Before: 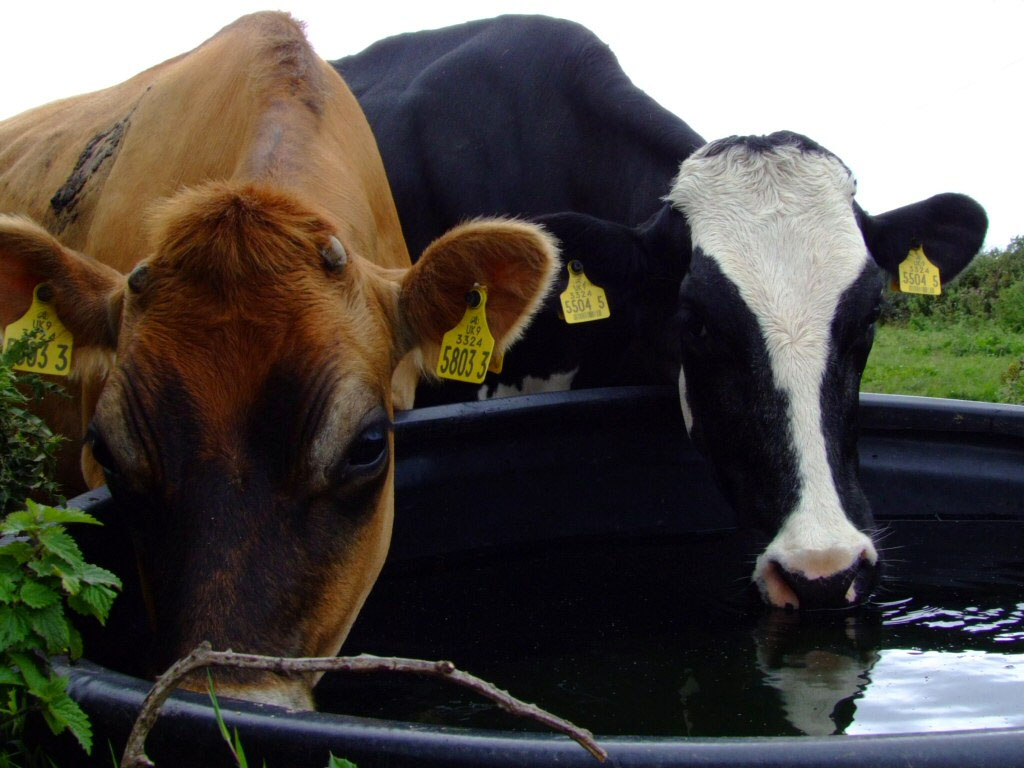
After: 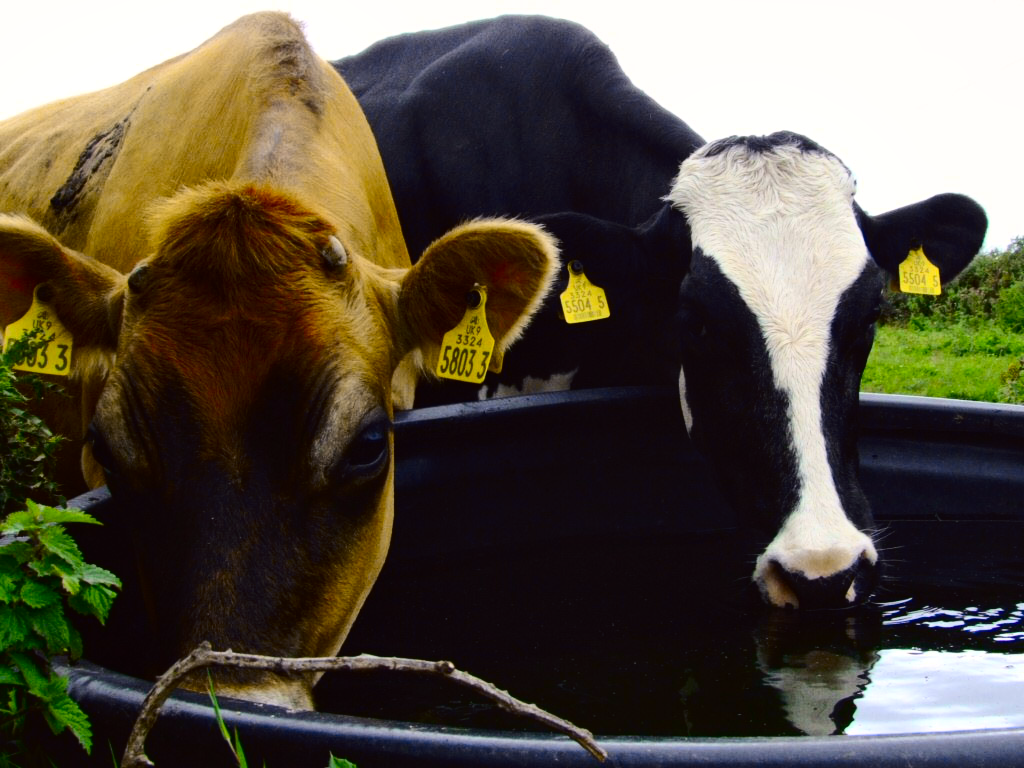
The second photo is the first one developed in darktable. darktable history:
local contrast: mode bilateral grid, contrast 20, coarseness 50, detail 120%, midtone range 0.2
tone curve: curves: ch0 [(0.003, 0.023) (0.071, 0.052) (0.236, 0.197) (0.466, 0.557) (0.631, 0.764) (0.806, 0.906) (1, 1)]; ch1 [(0, 0) (0.262, 0.227) (0.417, 0.386) (0.469, 0.467) (0.502, 0.51) (0.528, 0.521) (0.573, 0.555) (0.605, 0.621) (0.644, 0.671) (0.686, 0.728) (0.994, 0.987)]; ch2 [(0, 0) (0.262, 0.188) (0.385, 0.353) (0.427, 0.424) (0.495, 0.502) (0.531, 0.555) (0.583, 0.632) (0.644, 0.748) (1, 1)], color space Lab, independent channels, preserve colors none
